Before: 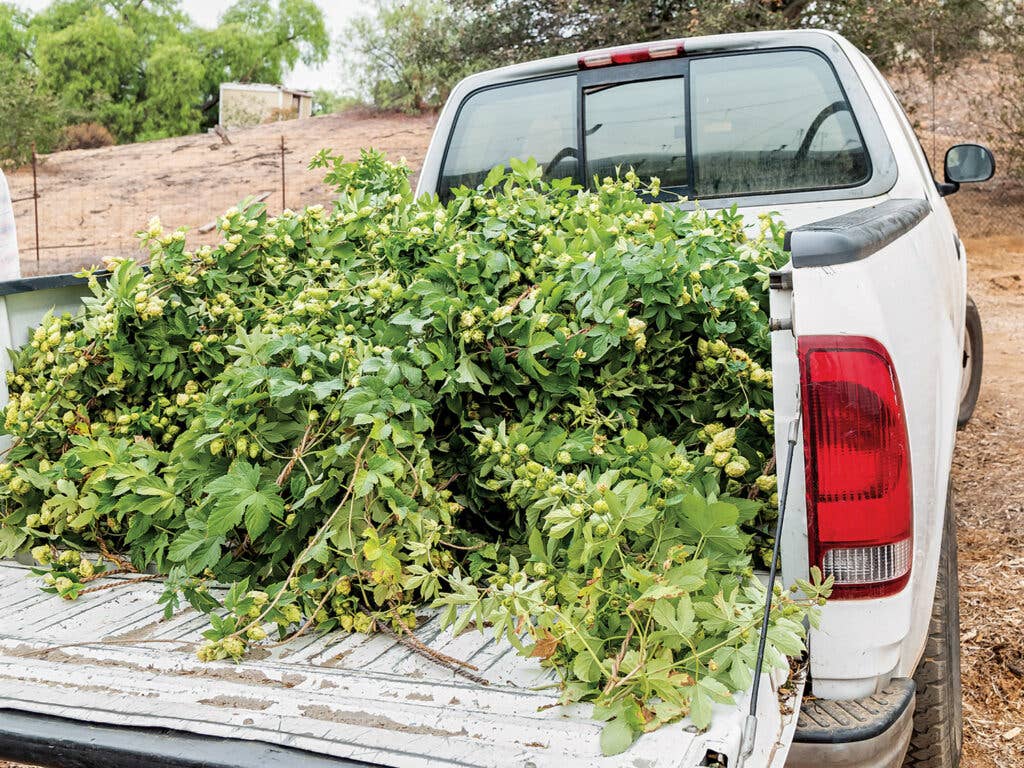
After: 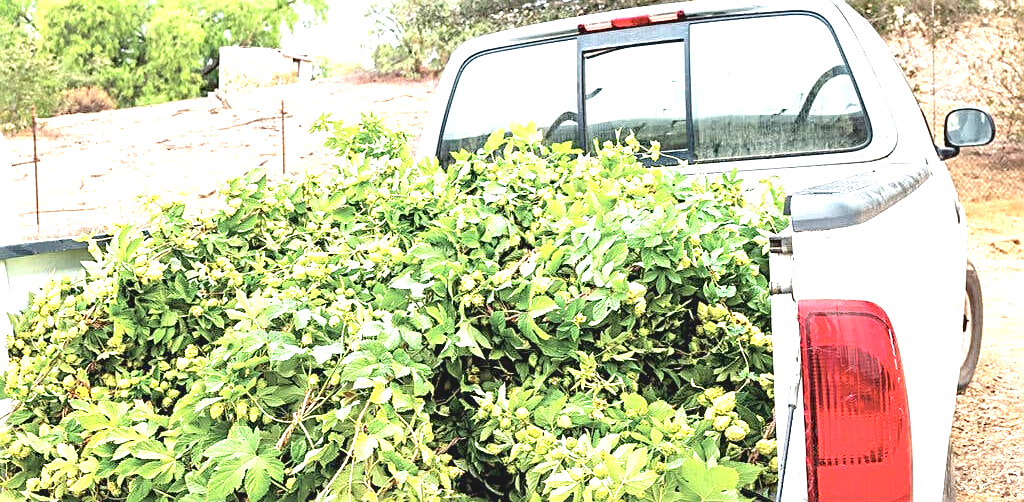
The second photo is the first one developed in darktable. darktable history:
contrast brightness saturation: contrast -0.133, brightness 0.048, saturation -0.116
sharpen: on, module defaults
exposure: black level correction 0.001, exposure 1.715 EV, compensate exposure bias true, compensate highlight preservation false
crop and rotate: top 4.713%, bottom 29.827%
